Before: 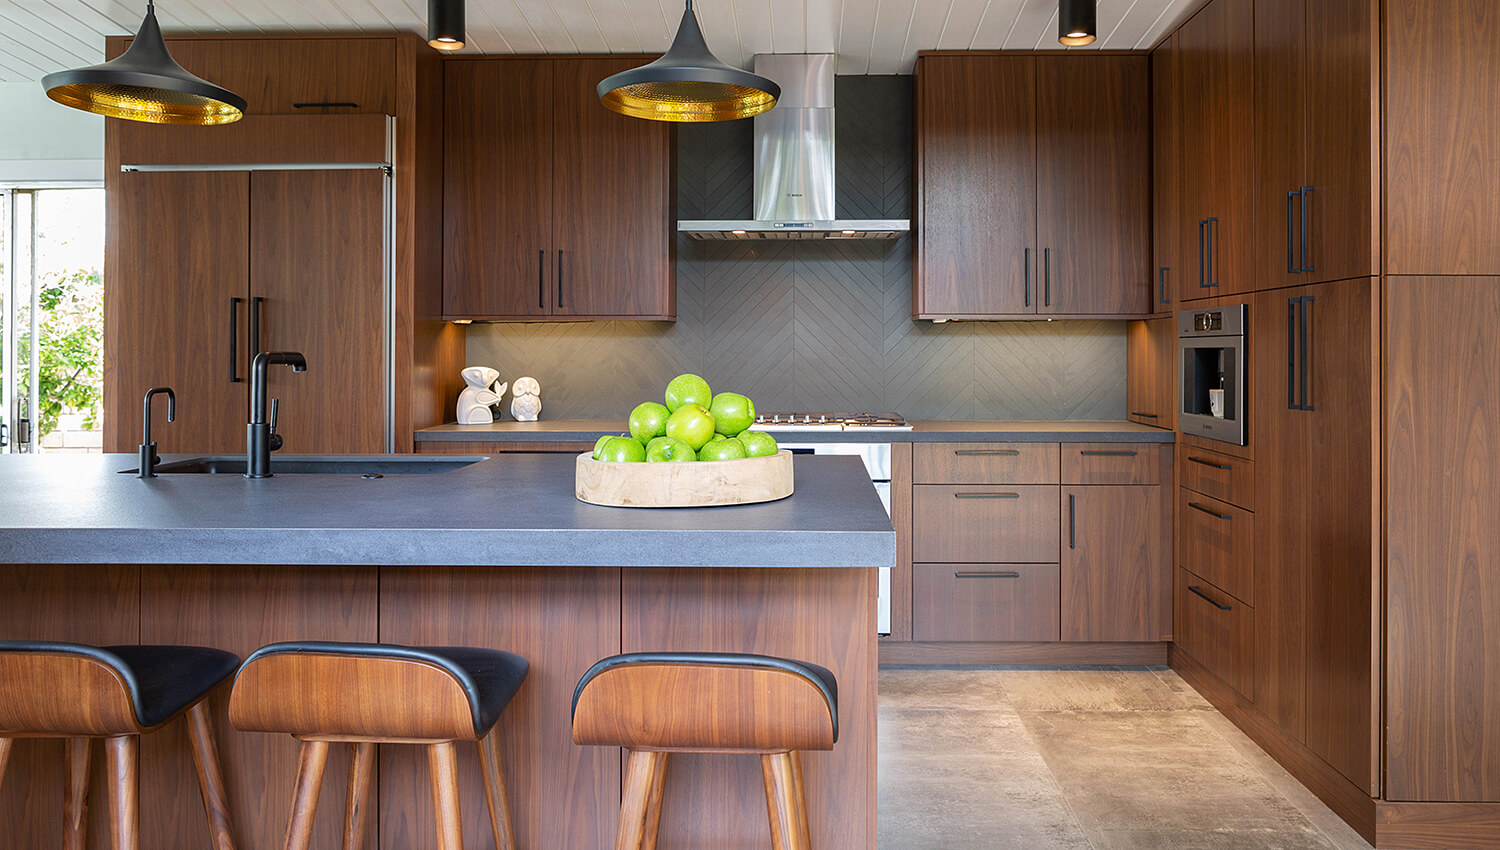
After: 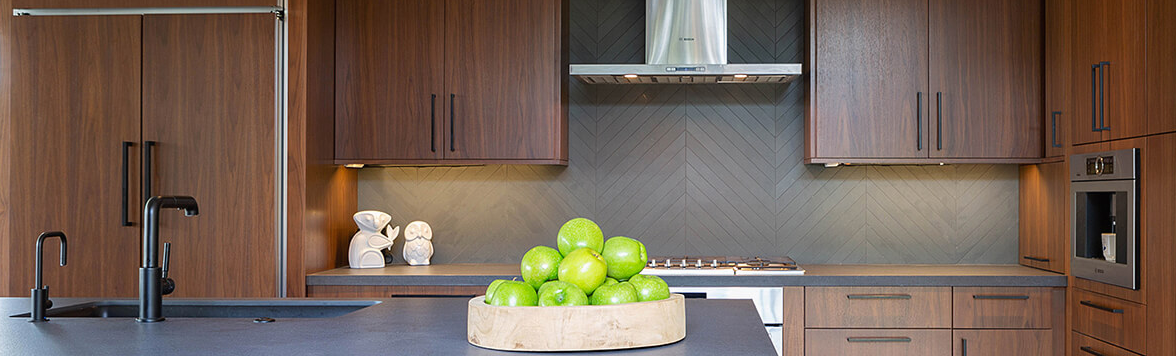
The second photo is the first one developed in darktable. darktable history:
crop: left 7.26%, top 18.361%, right 14.274%, bottom 39.749%
local contrast: mode bilateral grid, contrast 100, coarseness 100, detail 92%, midtone range 0.2
